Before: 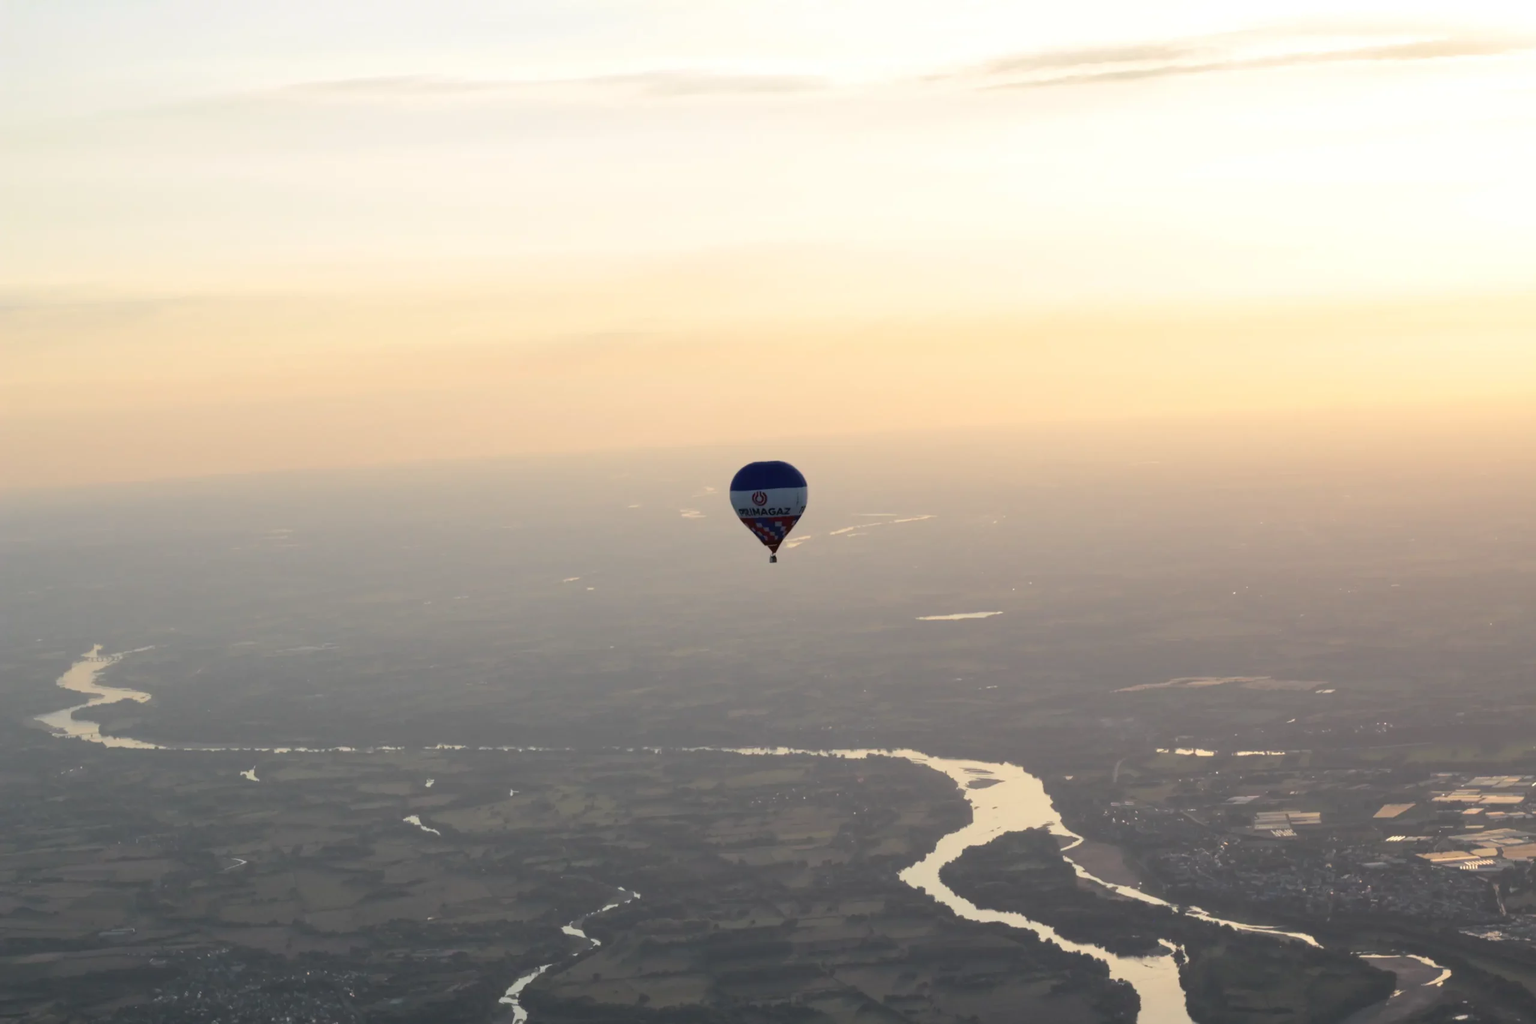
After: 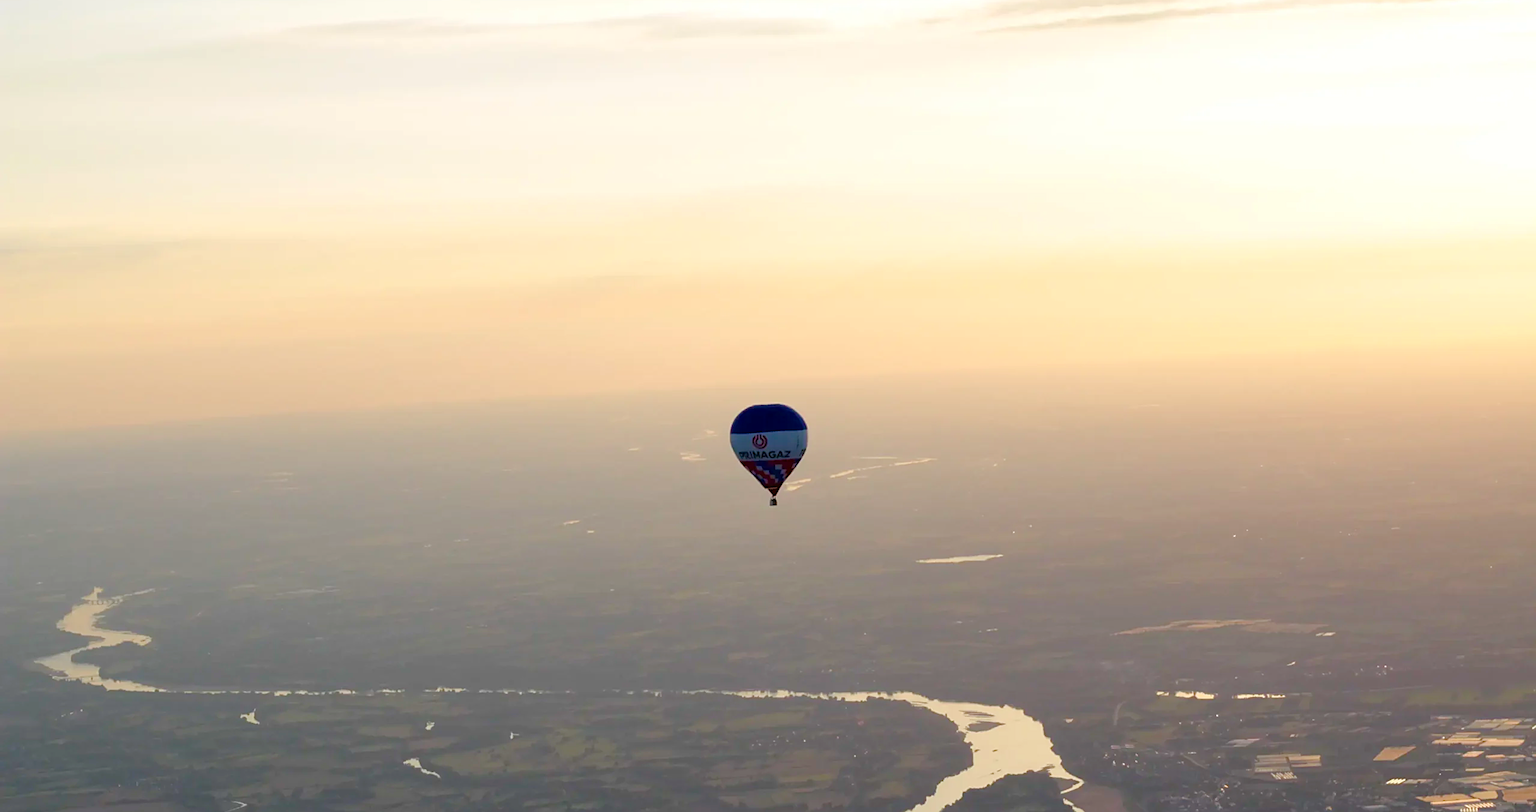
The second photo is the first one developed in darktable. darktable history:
crop and rotate: top 5.667%, bottom 14.937%
sharpen: on, module defaults
color balance rgb: perceptual saturation grading › global saturation 24.74%, perceptual saturation grading › highlights -51.22%, perceptual saturation grading › mid-tones 19.16%, perceptual saturation grading › shadows 60.98%, global vibrance 50%
